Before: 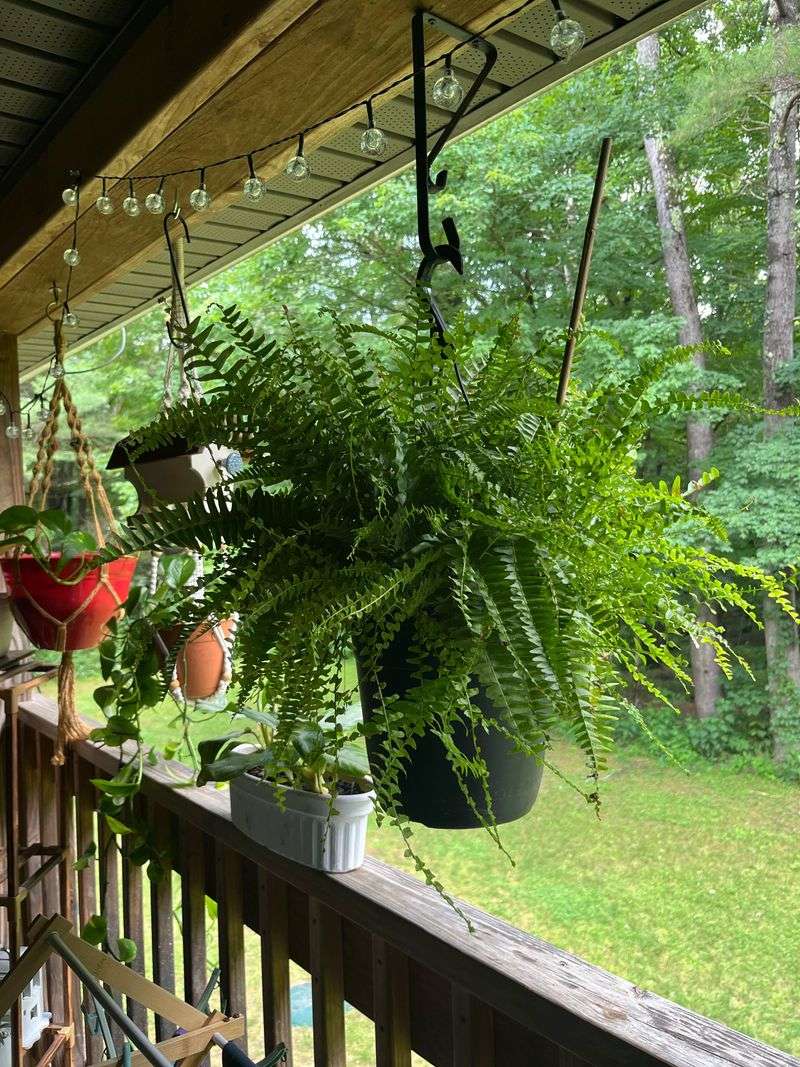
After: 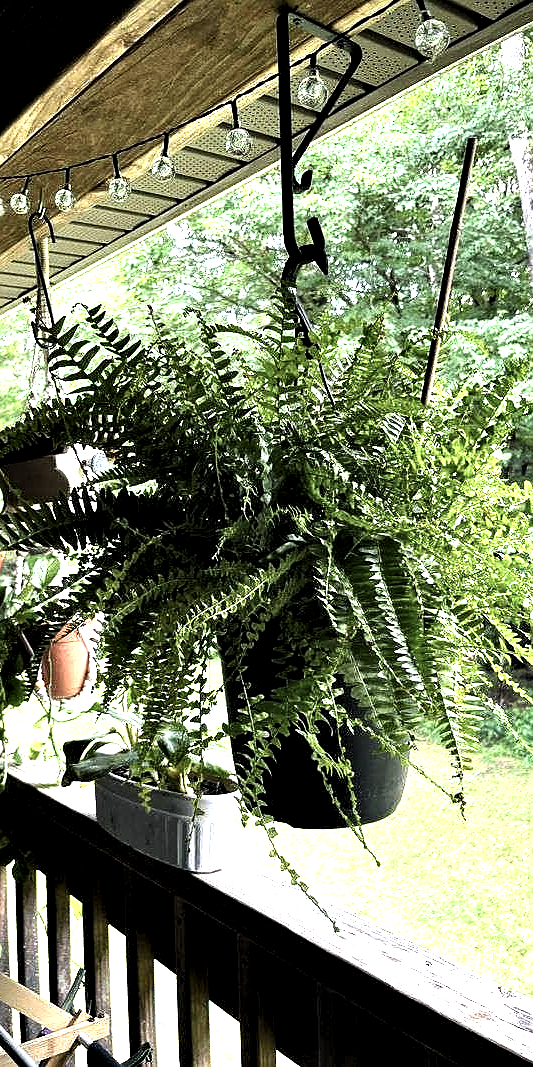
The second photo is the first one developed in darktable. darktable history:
levels: black 3.81%, levels [0.052, 0.496, 0.908]
exposure: exposure 0.768 EV, compensate highlight preservation false
crop: left 16.949%, right 16.366%
contrast brightness saturation: contrast 0.099, saturation -0.297
contrast equalizer: y [[0.6 ×6], [0.55 ×6], [0 ×6], [0 ×6], [0 ×6]]
sharpen: radius 0.981, amount 0.612
